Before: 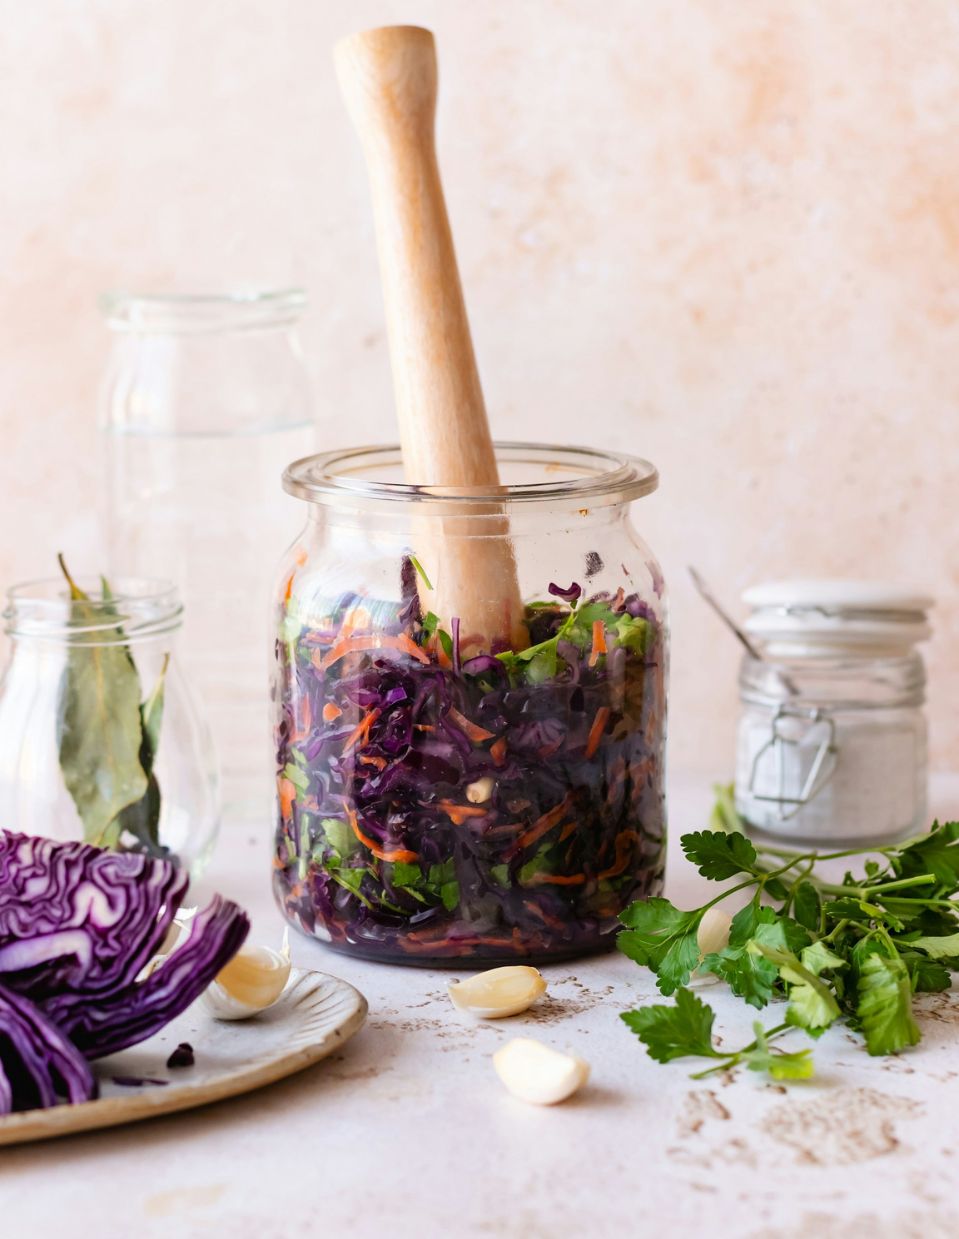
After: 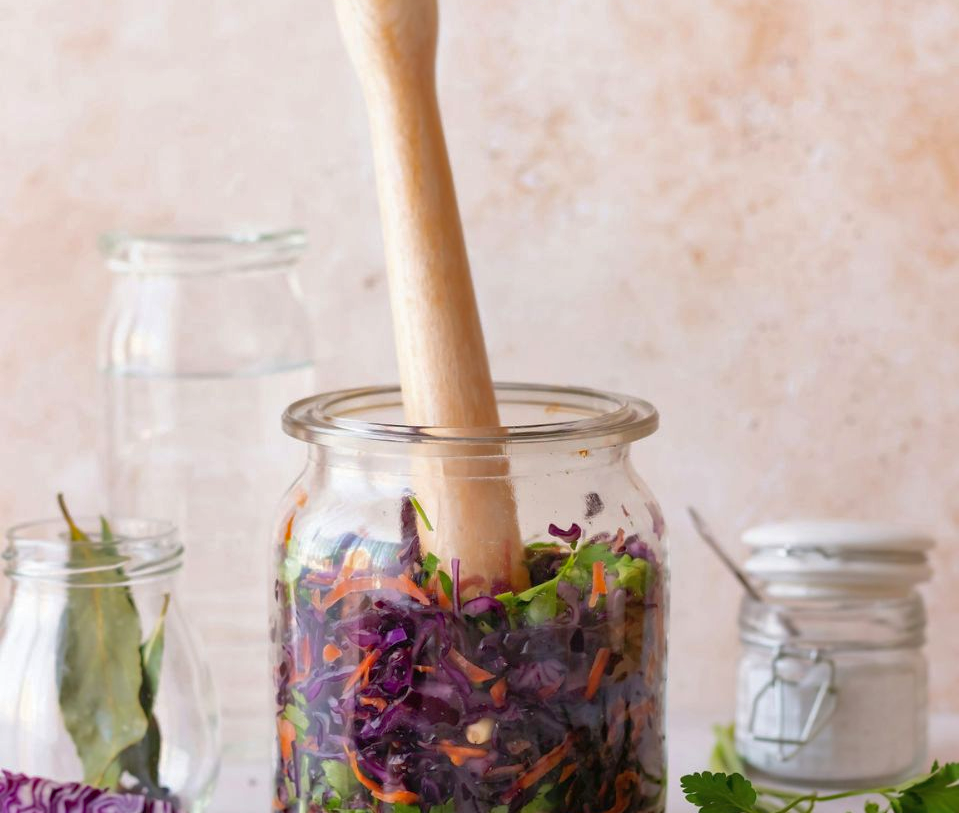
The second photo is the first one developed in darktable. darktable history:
shadows and highlights: on, module defaults
crop and rotate: top 4.848%, bottom 29.503%
